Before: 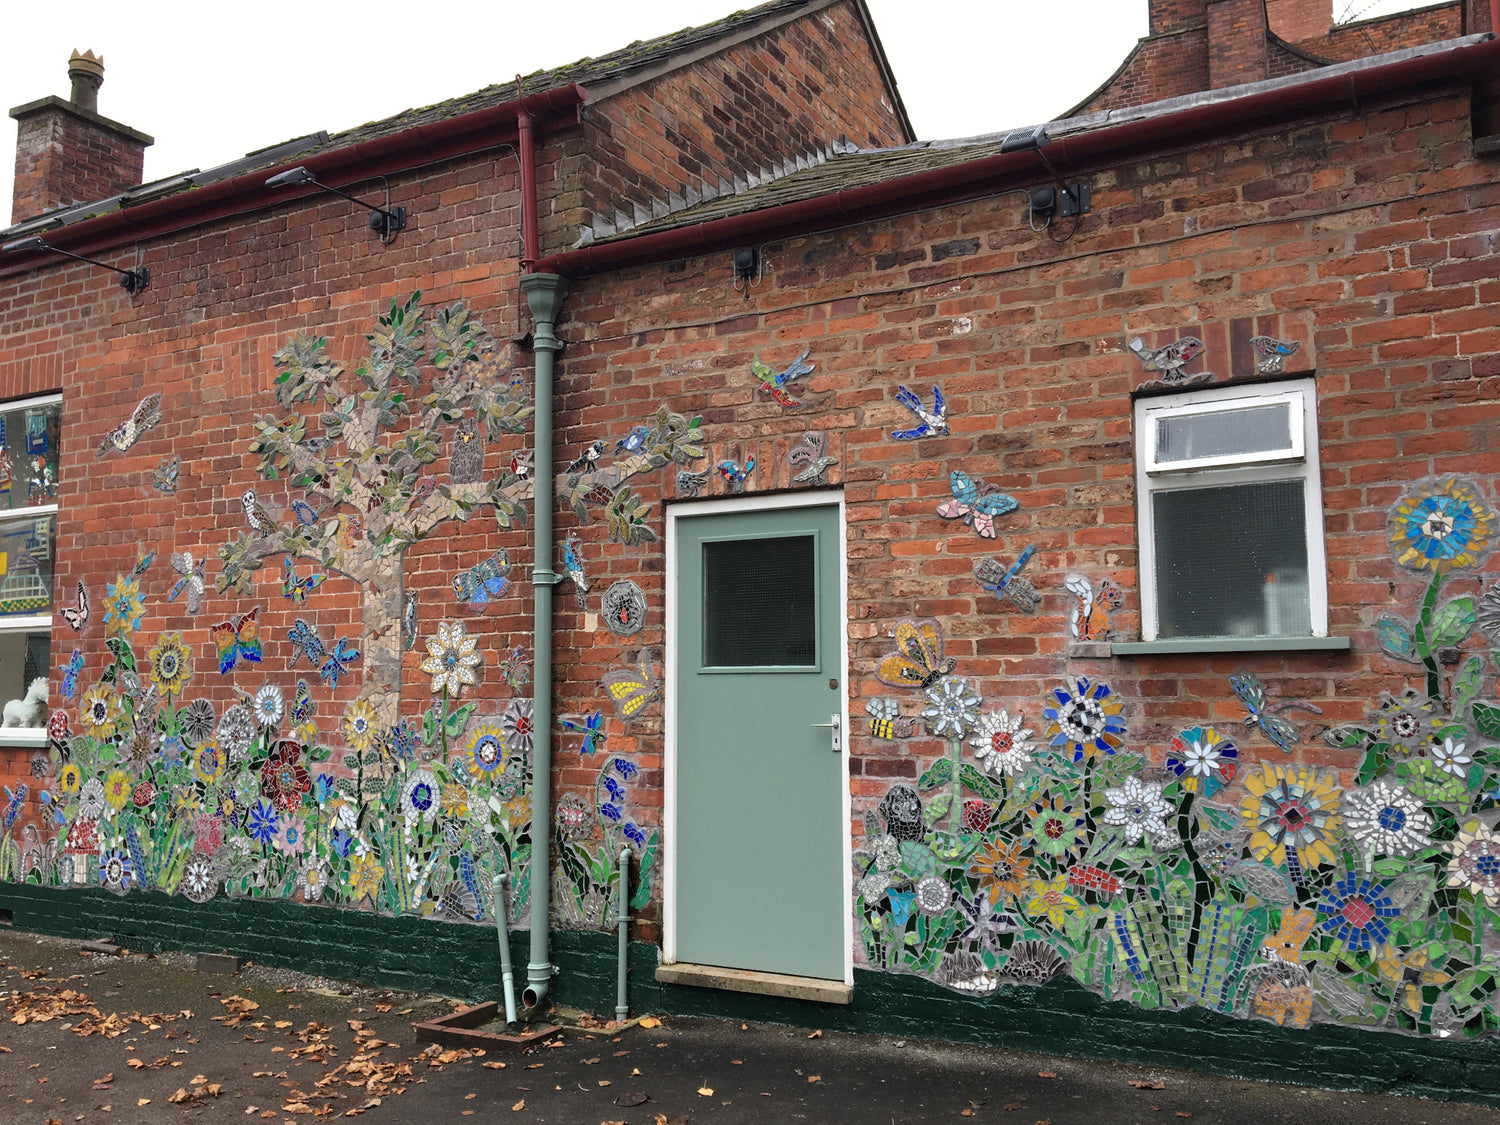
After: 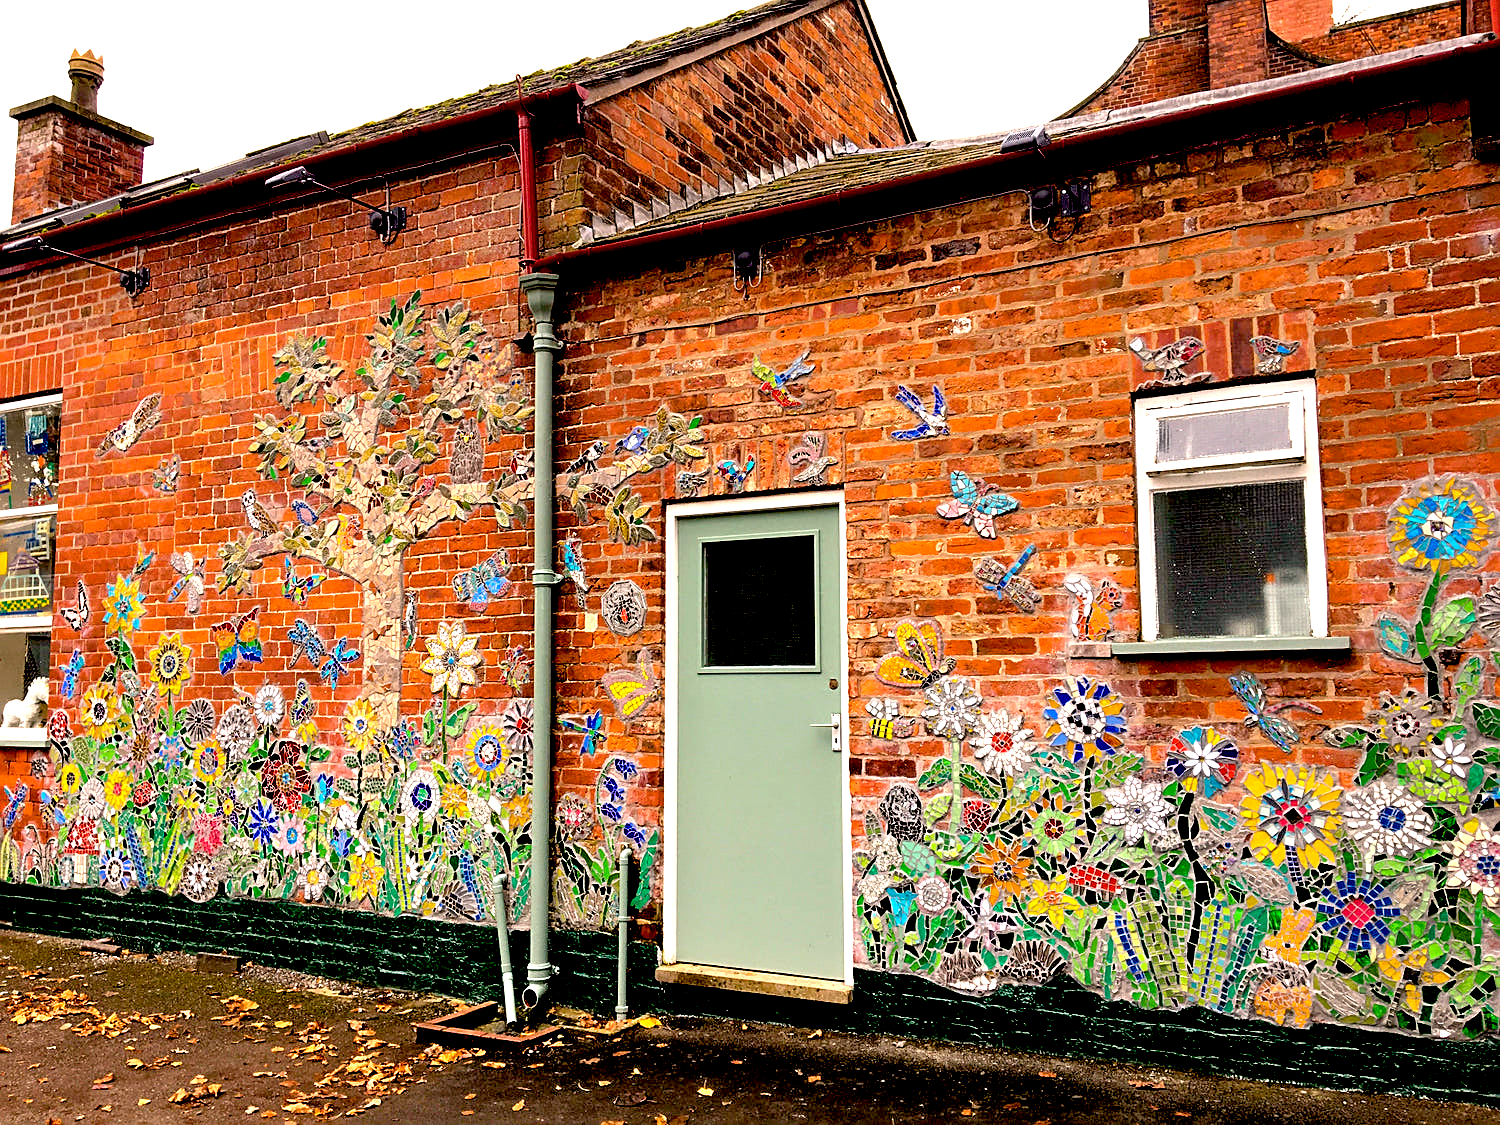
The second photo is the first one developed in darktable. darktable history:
tone equalizer: on, module defaults
sharpen: on, module defaults
white balance: red 1.127, blue 0.943
color balance rgb: perceptual saturation grading › global saturation 25%, global vibrance 20%
exposure: black level correction 0.035, exposure 0.9 EV, compensate highlight preservation false
